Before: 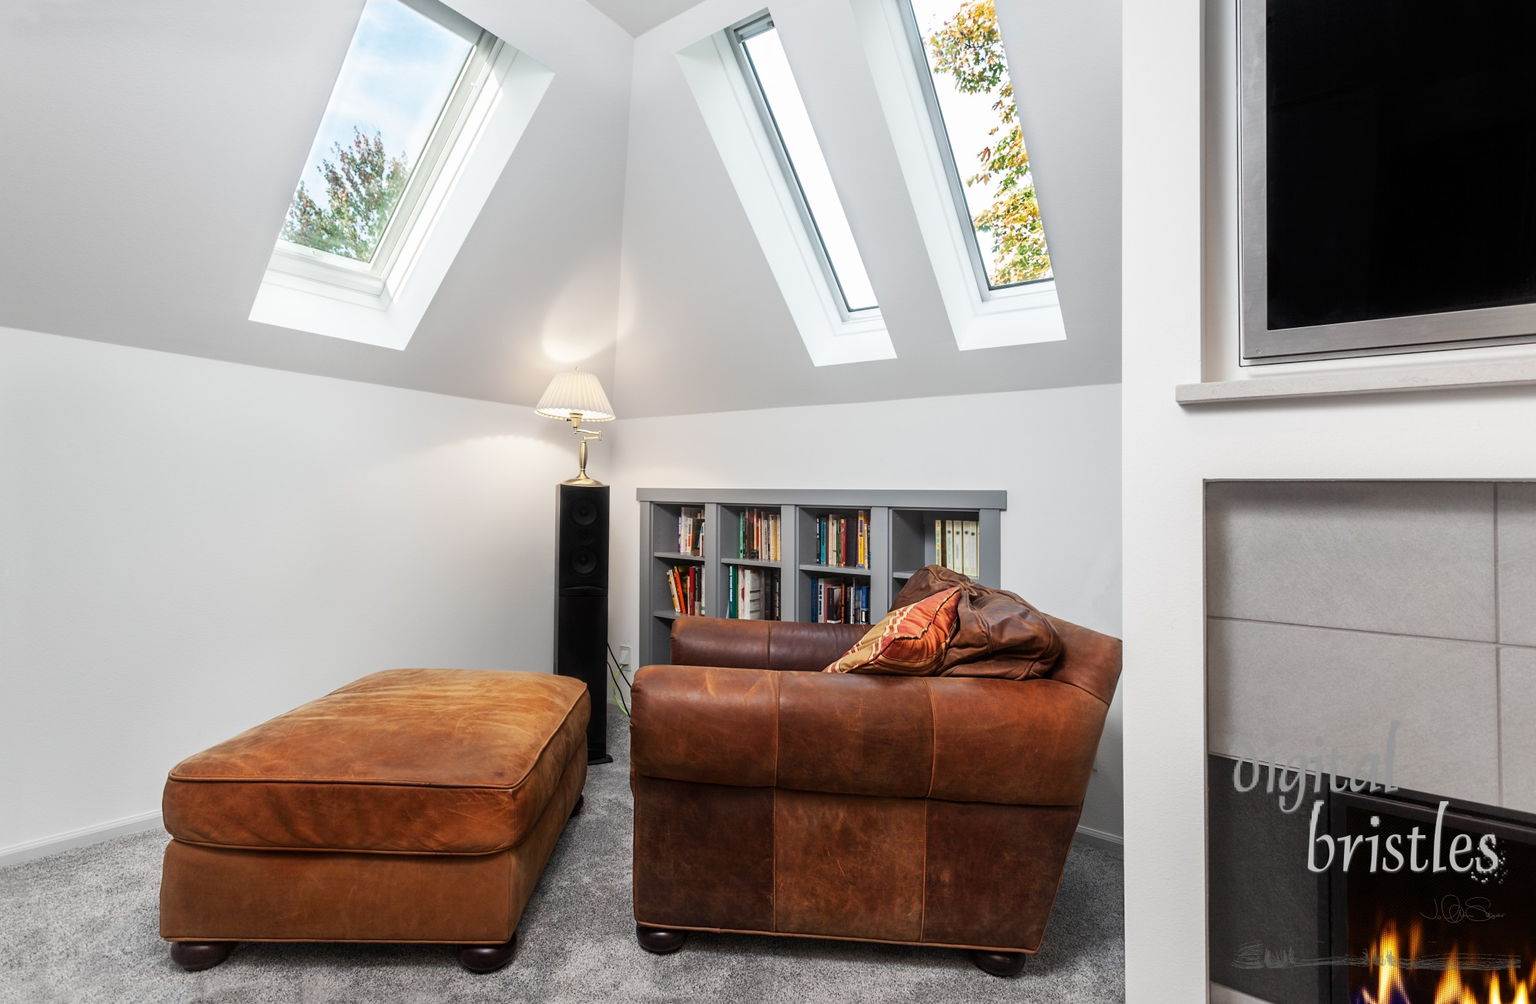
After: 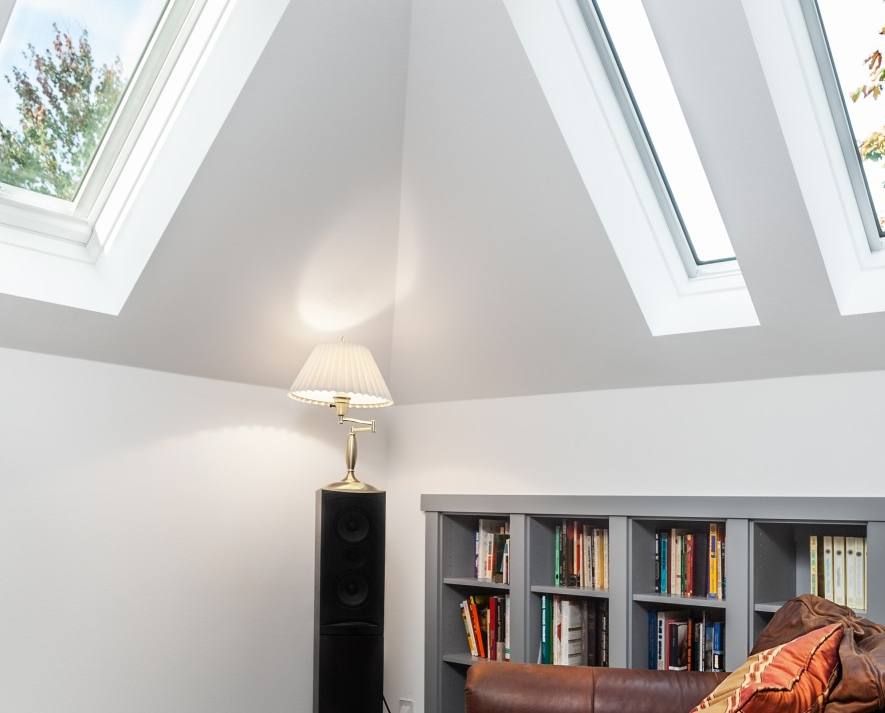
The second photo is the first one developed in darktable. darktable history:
crop: left 20.435%, top 10.853%, right 35.273%, bottom 34.58%
